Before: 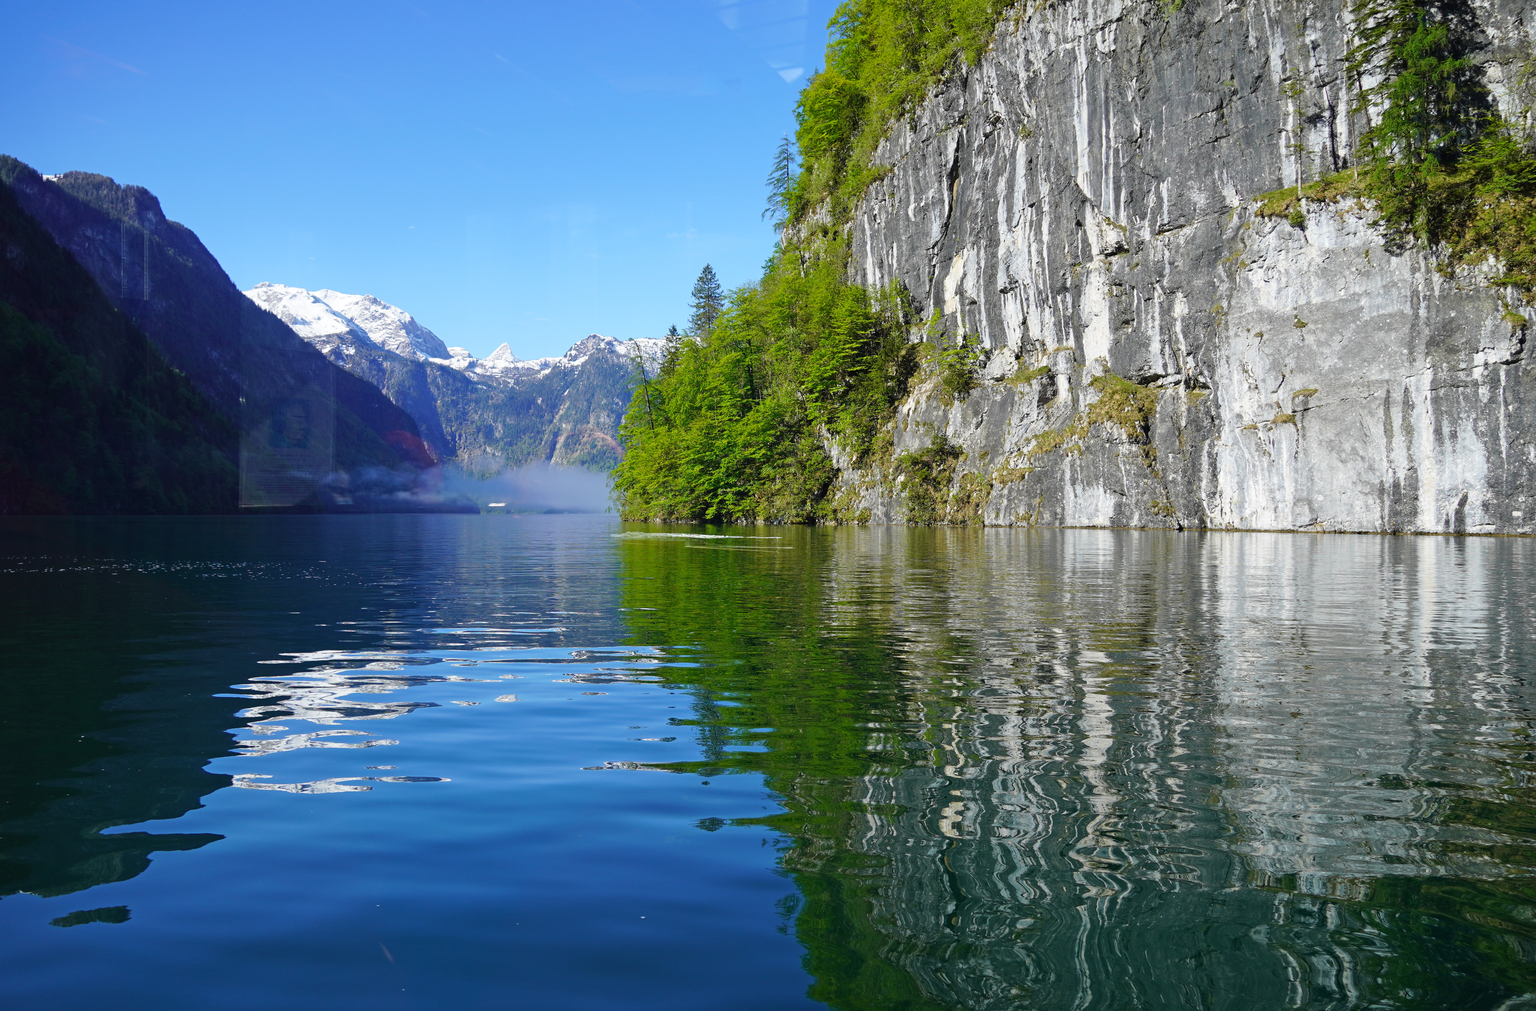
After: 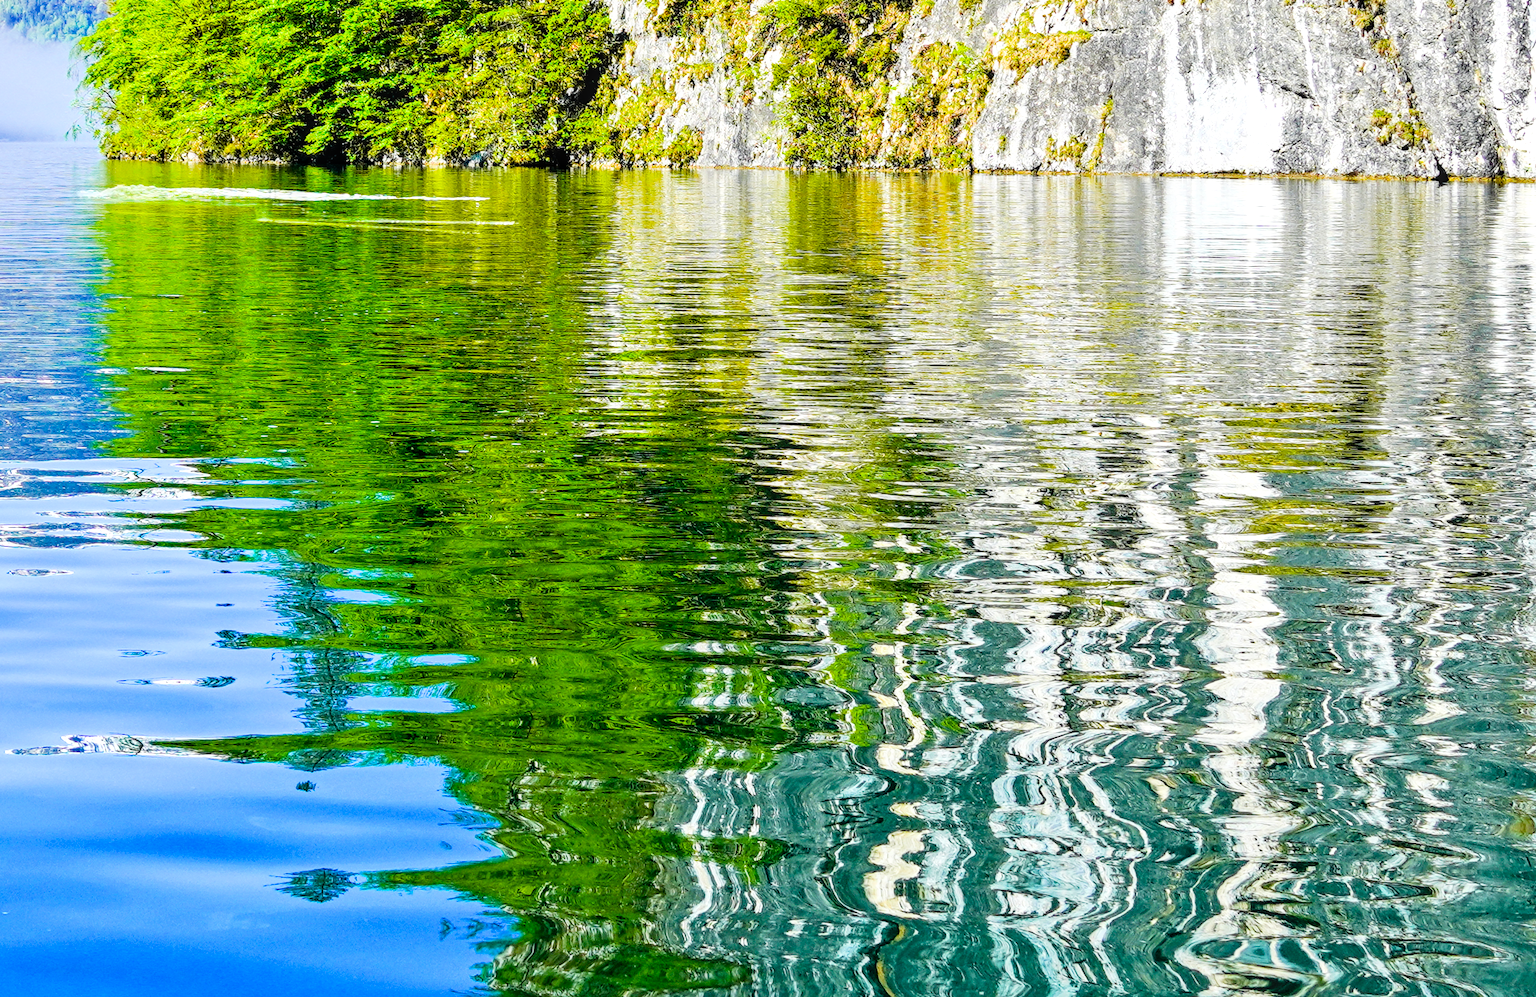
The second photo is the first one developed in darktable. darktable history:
filmic rgb: black relative exposure -5.02 EV, white relative exposure 3.98 EV, hardness 2.87, contrast 1.395, highlights saturation mix -30.72%
crop: left 37.641%, top 44.977%, right 20.57%, bottom 13.779%
contrast brightness saturation: saturation 0.123
shadows and highlights: radius 125.31, shadows 30.43, highlights -30.72, low approximation 0.01, soften with gaussian
local contrast: on, module defaults
color balance rgb: perceptual saturation grading › global saturation 36.718%, perceptual saturation grading › shadows 35.247%
exposure: black level correction 0.001, exposure 1.655 EV, compensate highlight preservation false
